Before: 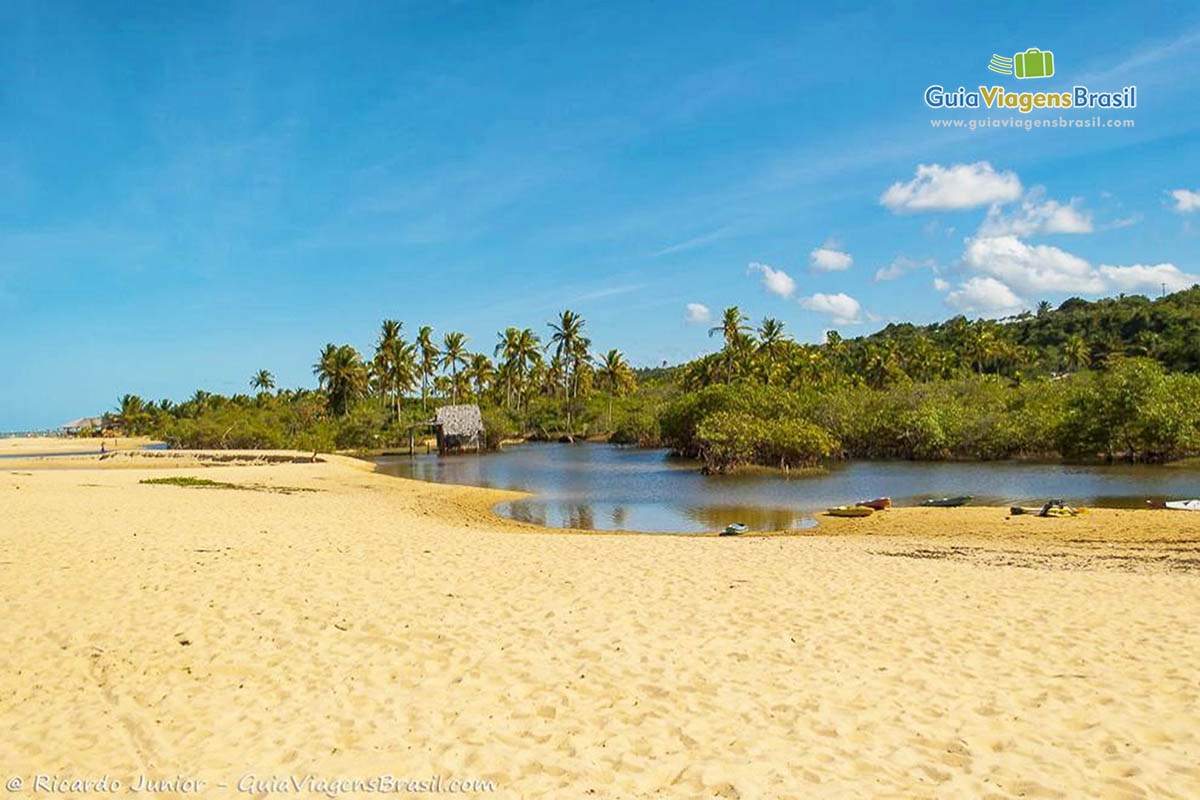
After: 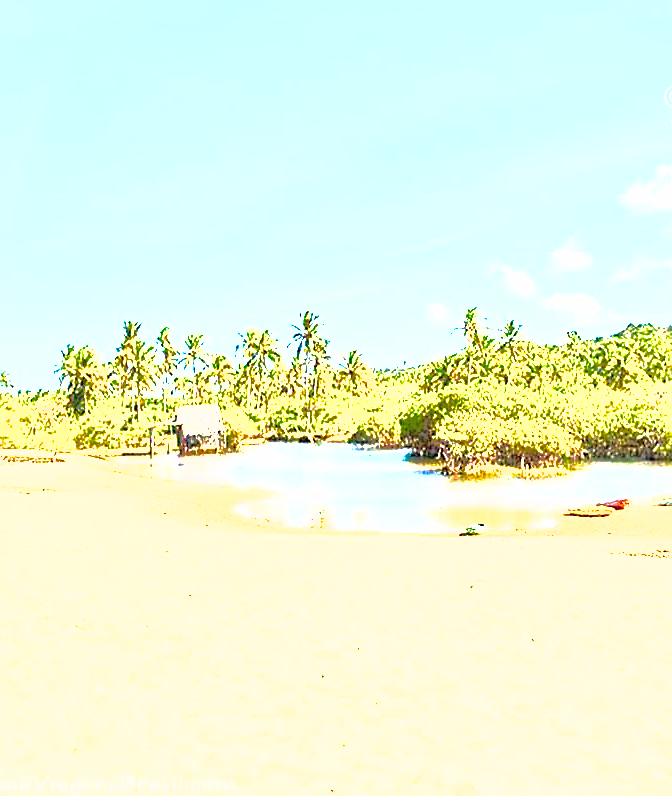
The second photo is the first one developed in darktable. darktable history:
levels: levels [0, 0.281, 0.562]
color balance rgb: shadows lift › chroma 5.41%, shadows lift › hue 240°, highlights gain › chroma 3.74%, highlights gain › hue 60°, saturation formula JzAzBz (2021)
white balance: red 0.967, blue 1.049
crop: left 21.674%, right 22.086%
shadows and highlights: shadows 30
sharpen: on, module defaults
exposure: black level correction 0, exposure 1.675 EV, compensate exposure bias true, compensate highlight preservation false
